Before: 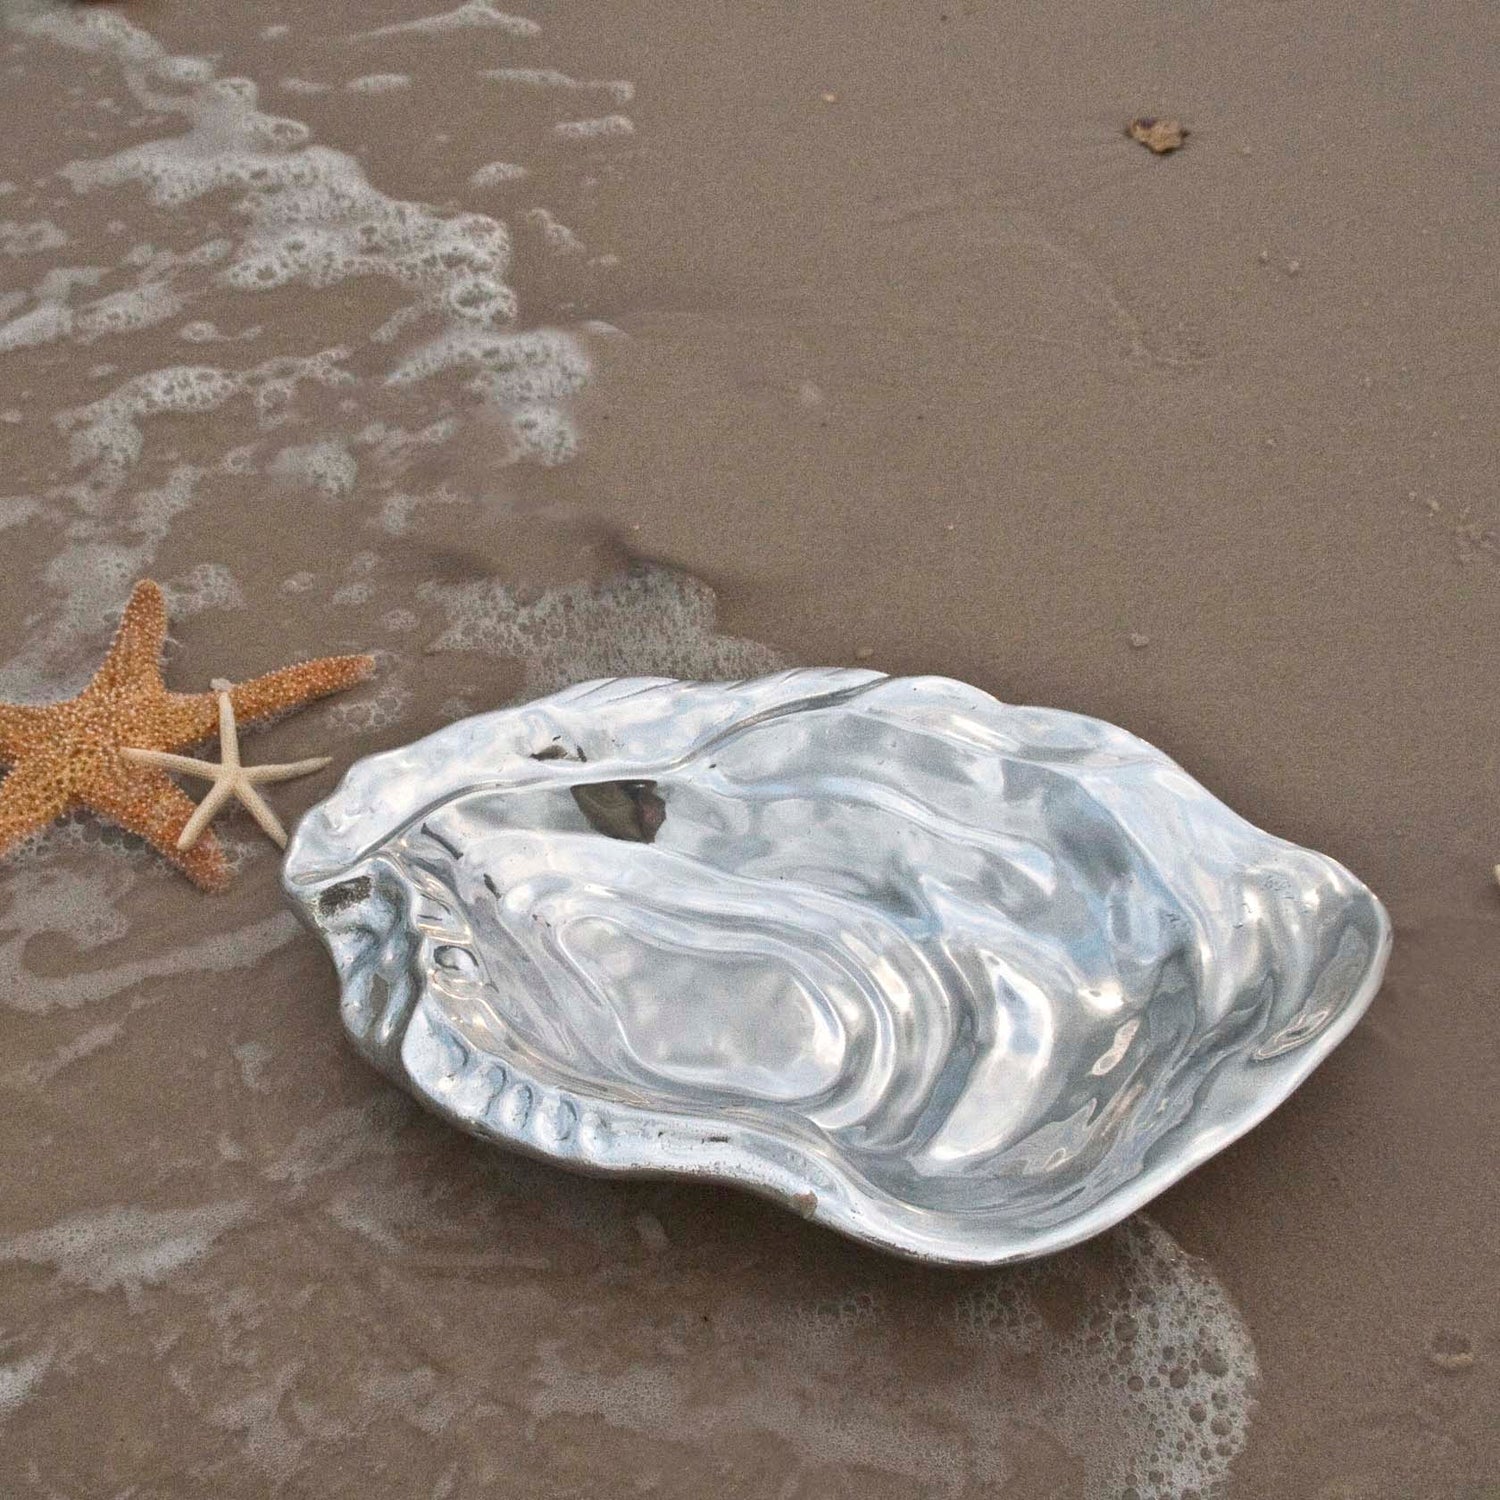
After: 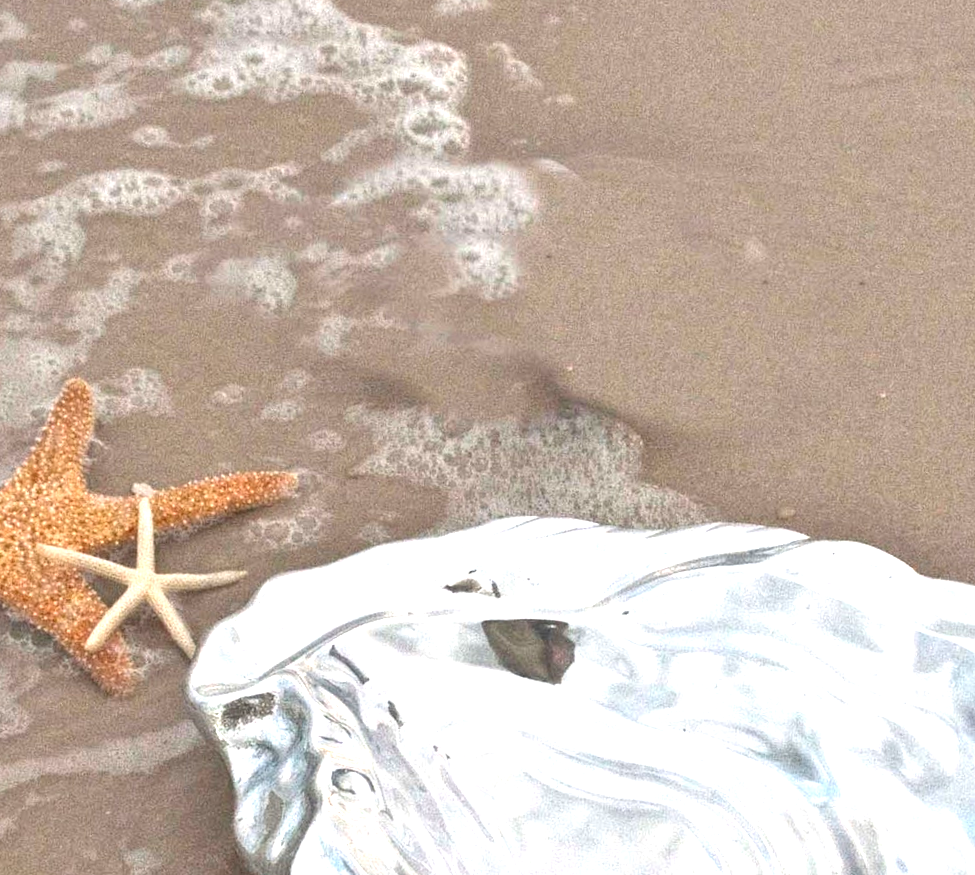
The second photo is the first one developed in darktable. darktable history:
shadows and highlights: shadows 11.78, white point adjustment 1.34, highlights -1.52, soften with gaussian
exposure: exposure 1 EV, compensate exposure bias true, compensate highlight preservation false
crop and rotate: angle -4.91°, left 2.16%, top 6.75%, right 27.511%, bottom 30.07%
